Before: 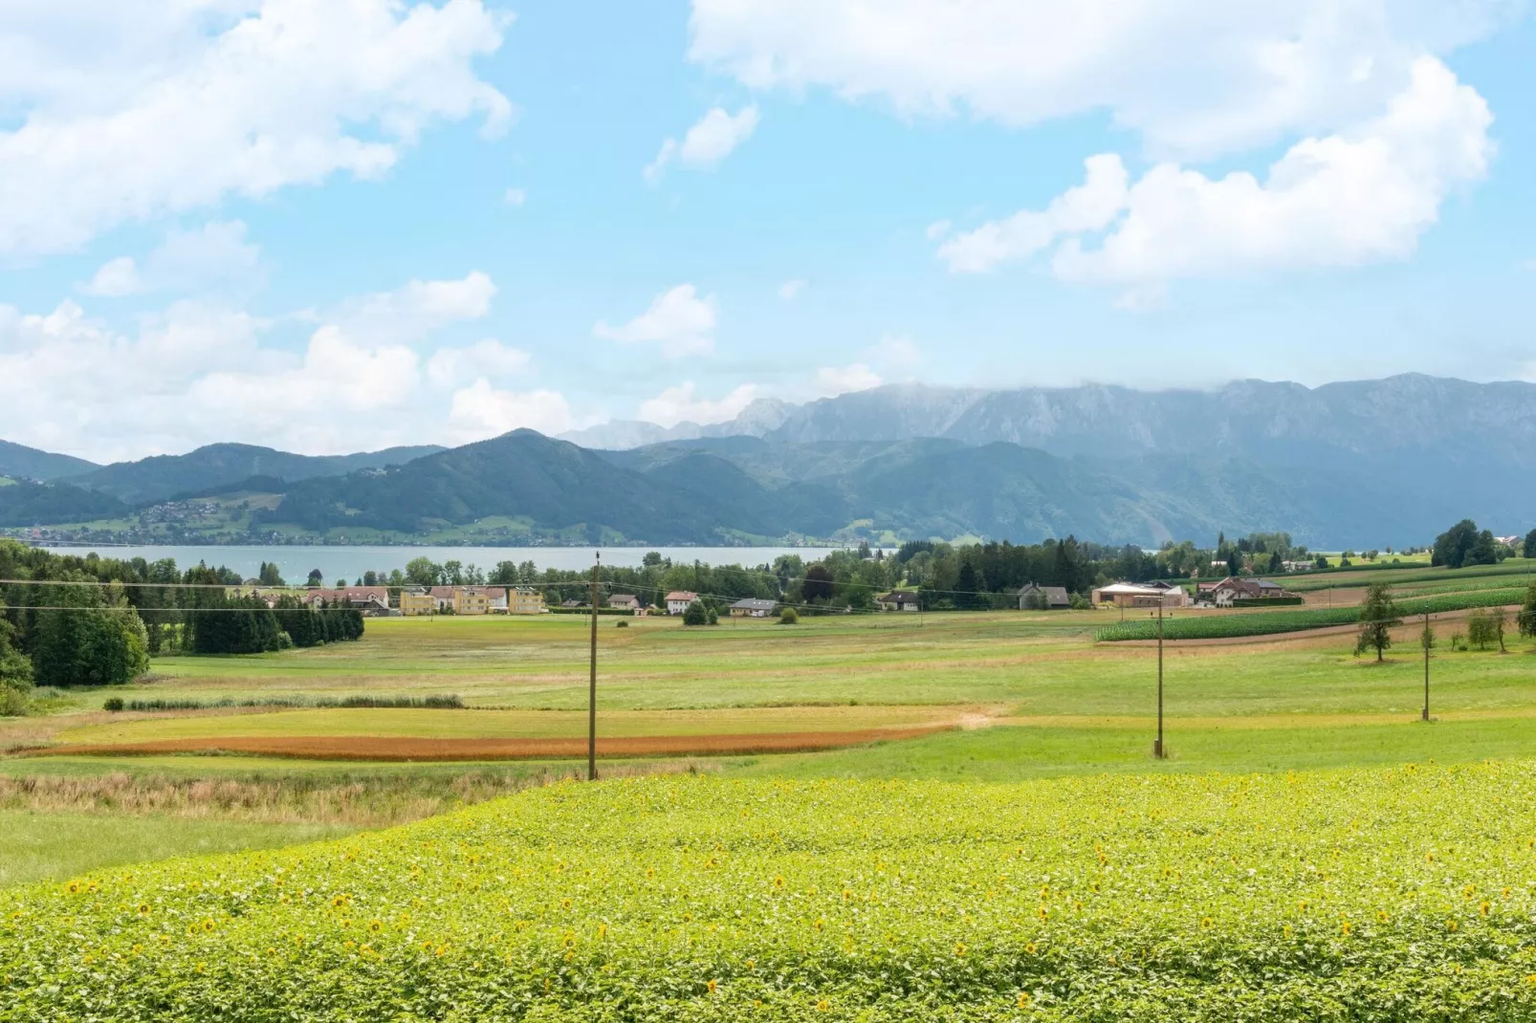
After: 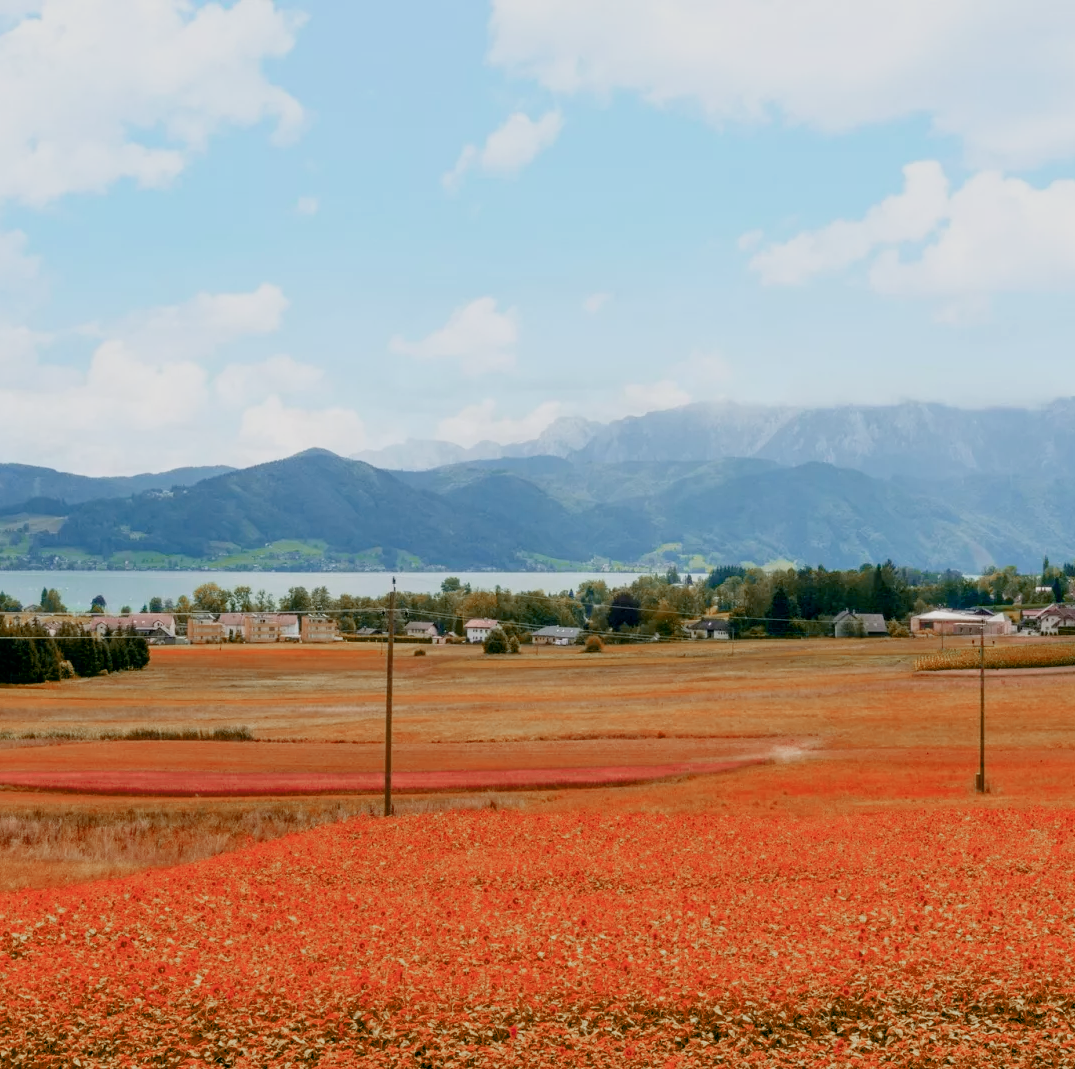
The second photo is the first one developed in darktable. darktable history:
filmic rgb: black relative exposure -7.74 EV, white relative exposure 4.42 EV, target black luminance 0%, hardness 3.76, latitude 50.71%, contrast 1.064, highlights saturation mix 9.77%, shadows ↔ highlights balance -0.256%, preserve chrominance no, color science v4 (2020), contrast in shadows soft
color zones: curves: ch0 [(0.006, 0.385) (0.143, 0.563) (0.243, 0.321) (0.352, 0.464) (0.516, 0.456) (0.625, 0.5) (0.75, 0.5) (0.875, 0.5)]; ch1 [(0, 0.5) (0.134, 0.504) (0.246, 0.463) (0.421, 0.515) (0.5, 0.56) (0.625, 0.5) (0.75, 0.5) (0.875, 0.5)]; ch2 [(0, 0.5) (0.131, 0.426) (0.307, 0.289) (0.38, 0.188) (0.513, 0.216) (0.625, 0.548) (0.75, 0.468) (0.838, 0.396) (0.971, 0.311)]
crop and rotate: left 14.445%, right 18.613%
